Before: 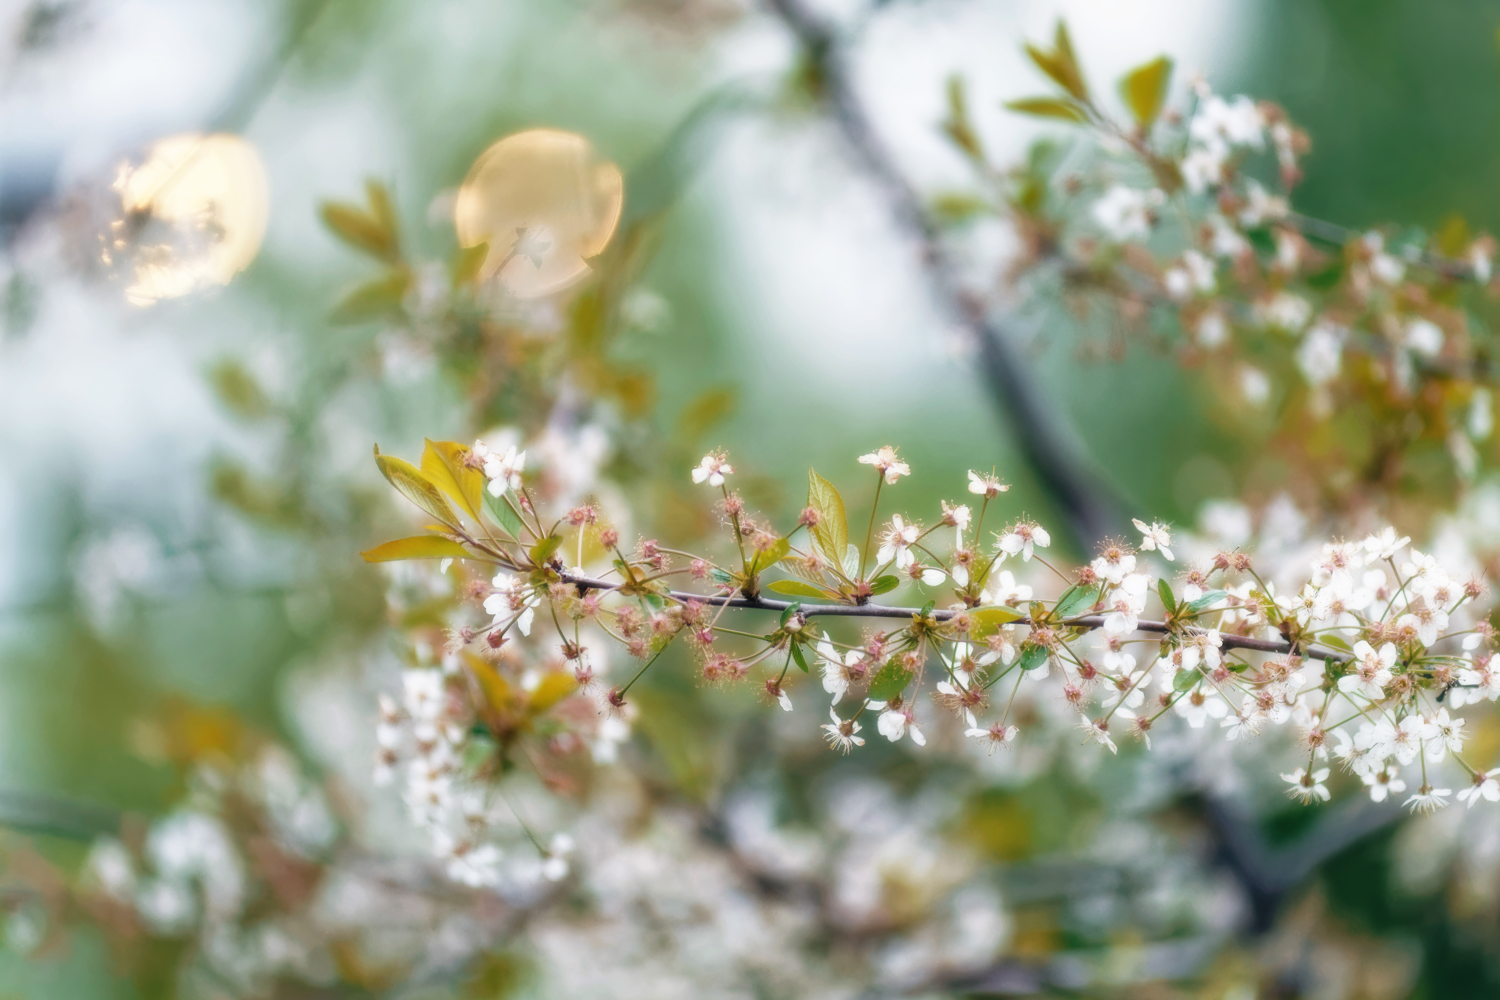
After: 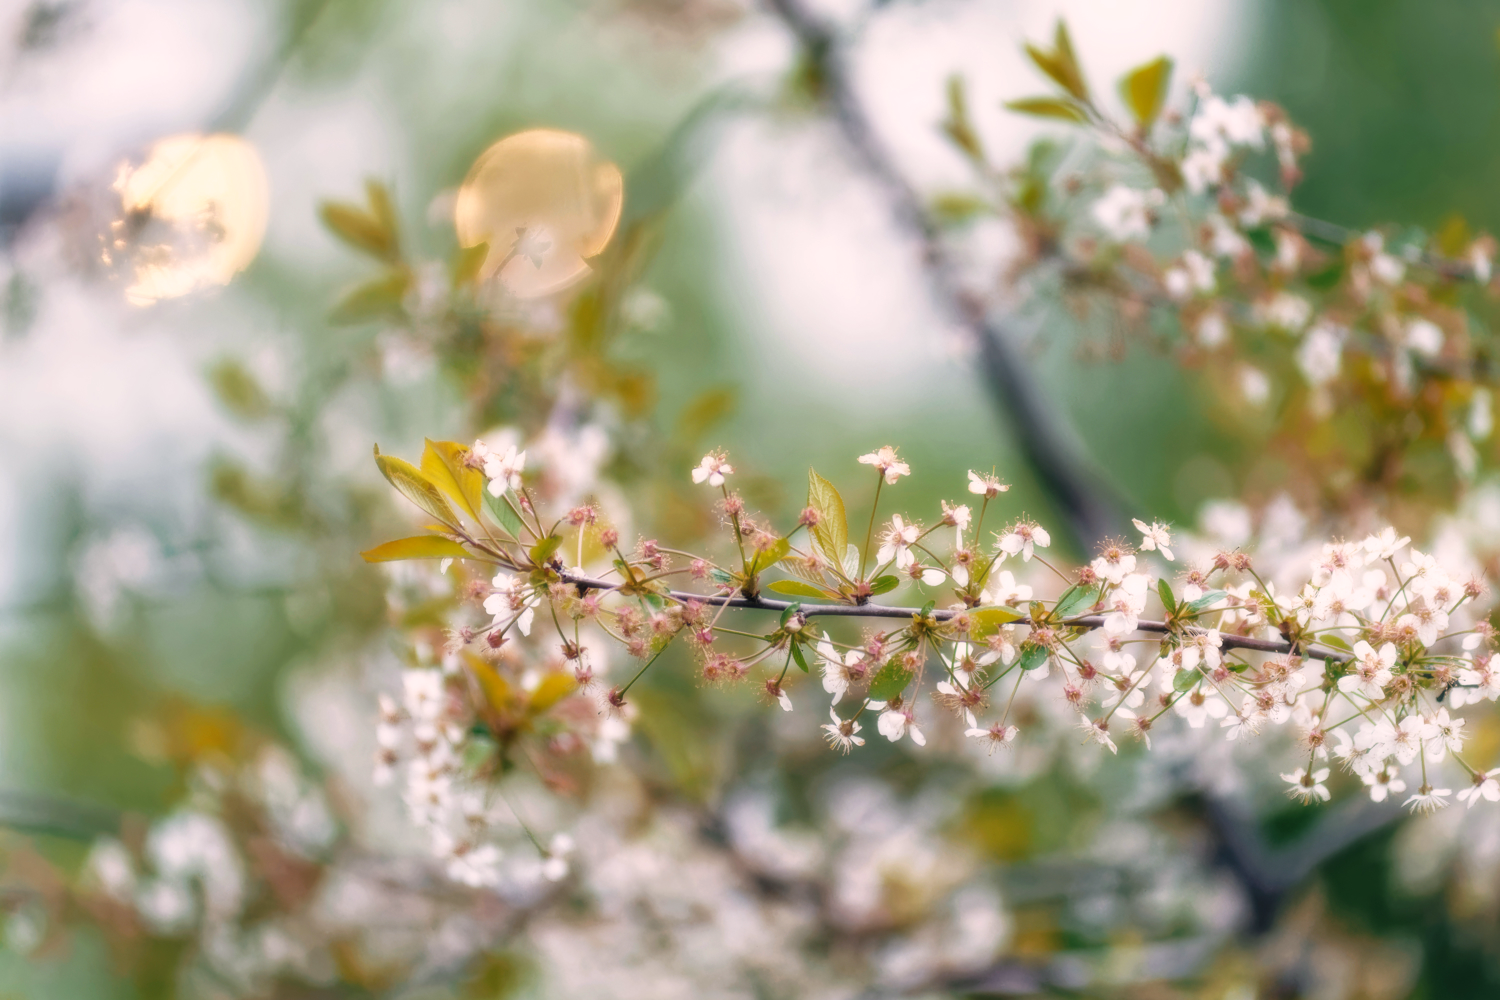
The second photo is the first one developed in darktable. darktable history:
color correction: highlights a* 6.9, highlights b* 3.9
